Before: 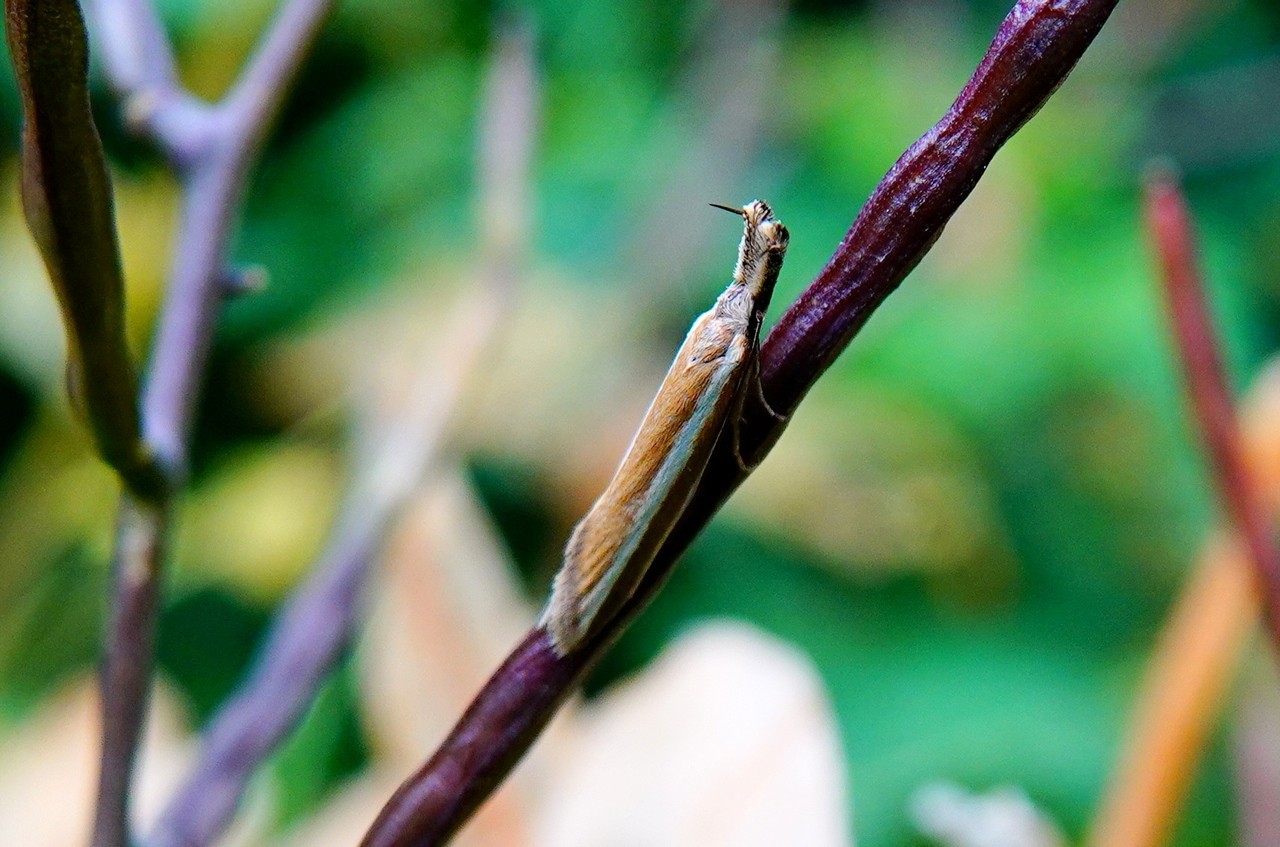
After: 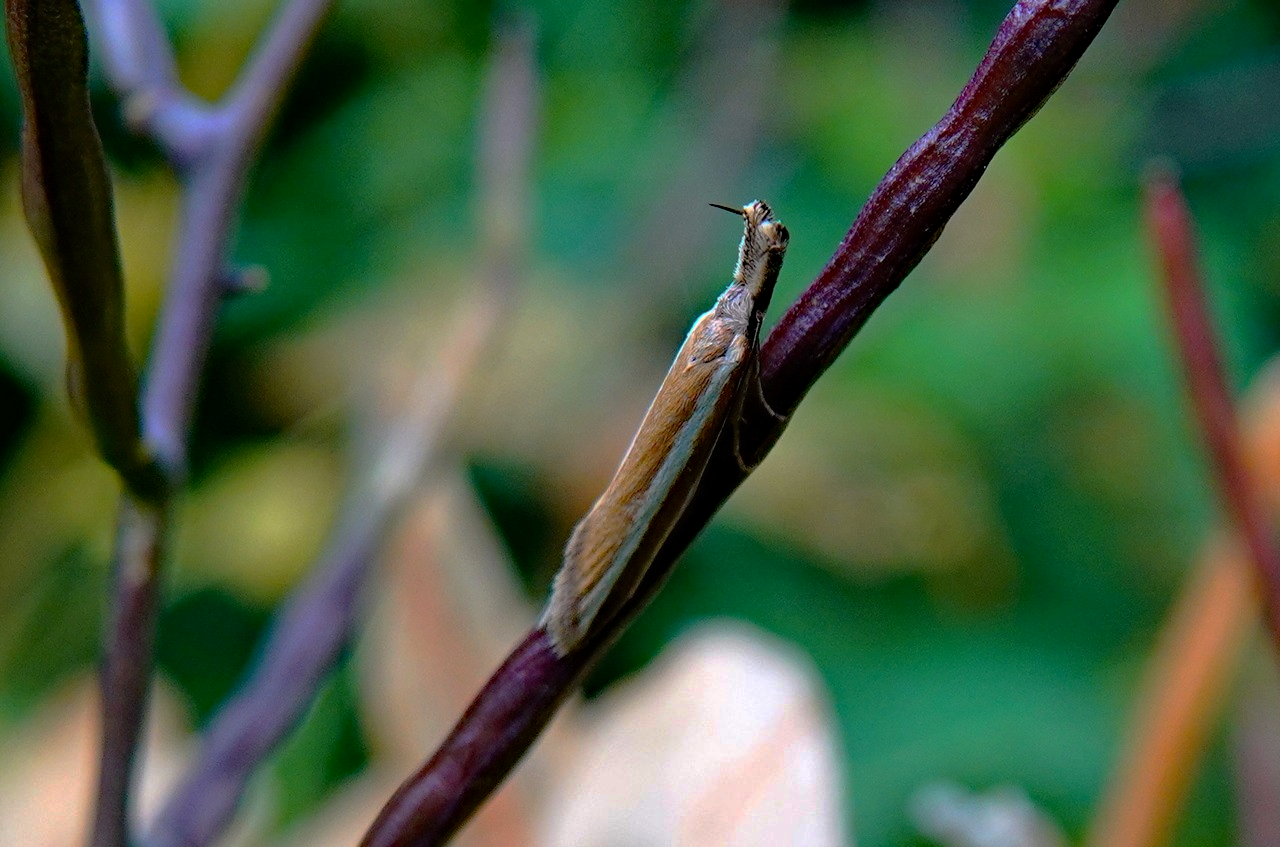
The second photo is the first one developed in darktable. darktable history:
base curve: curves: ch0 [(0, 0) (0.841, 0.609) (1, 1)], preserve colors none
haze removal: strength 0.302, distance 0.244, adaptive false
